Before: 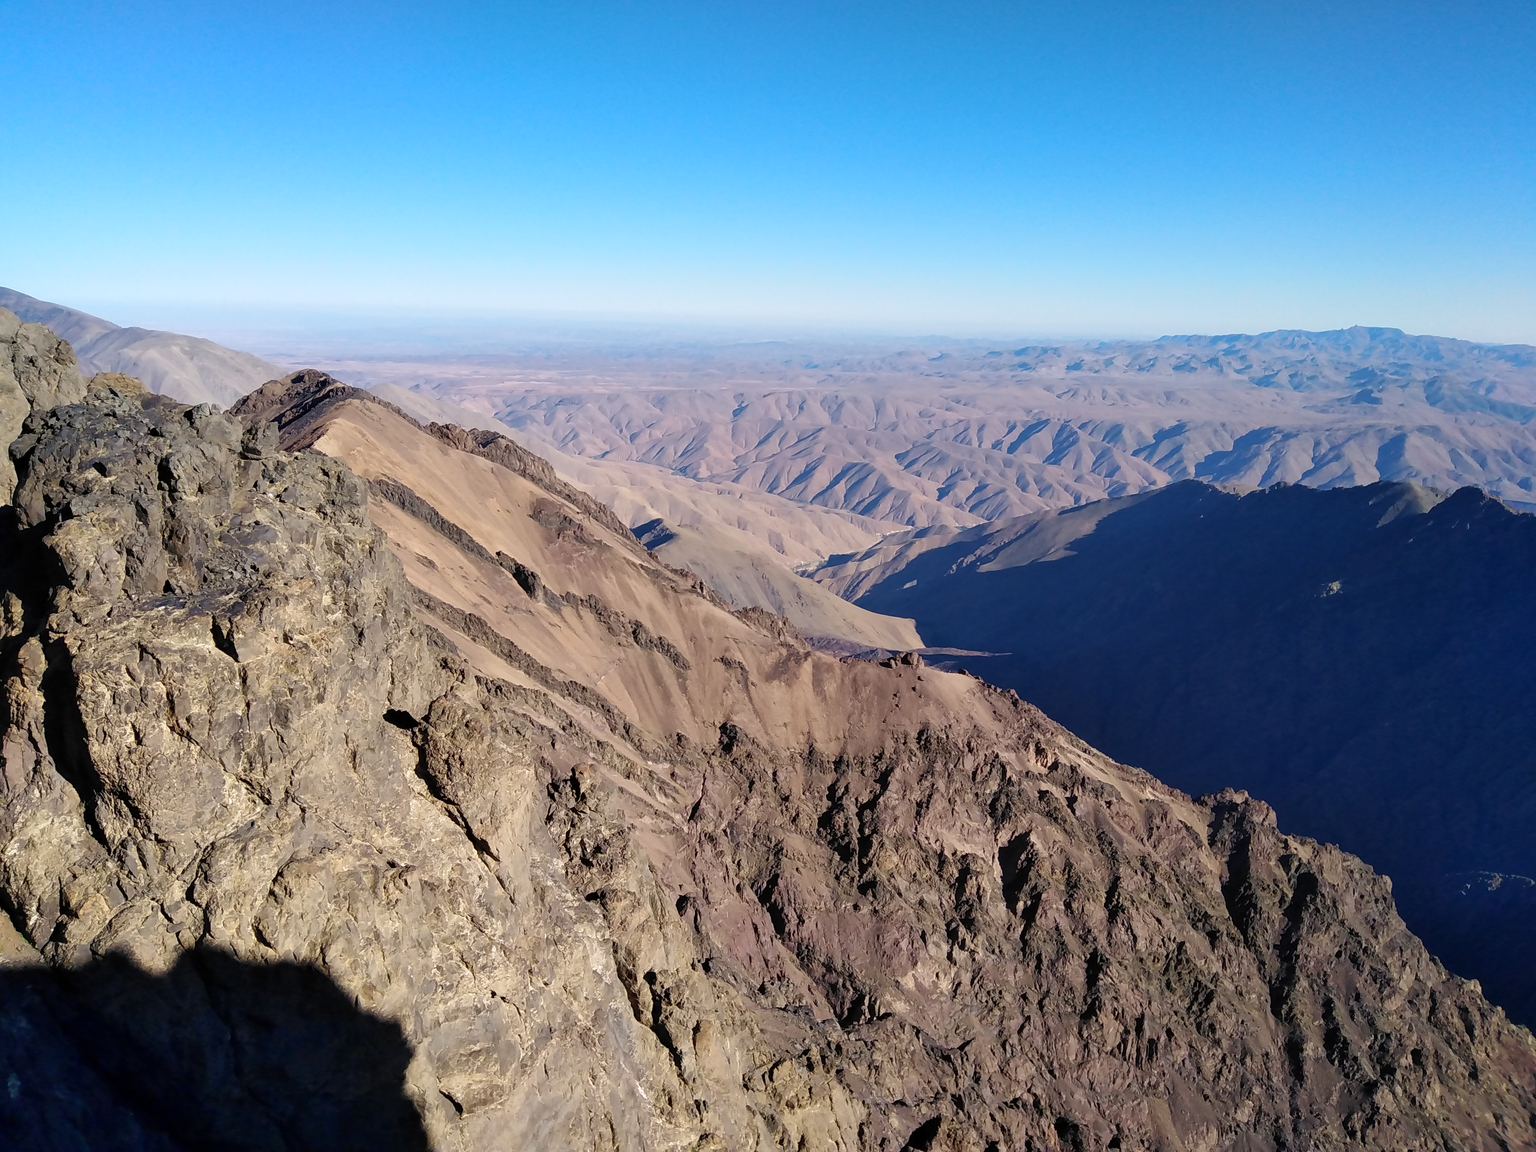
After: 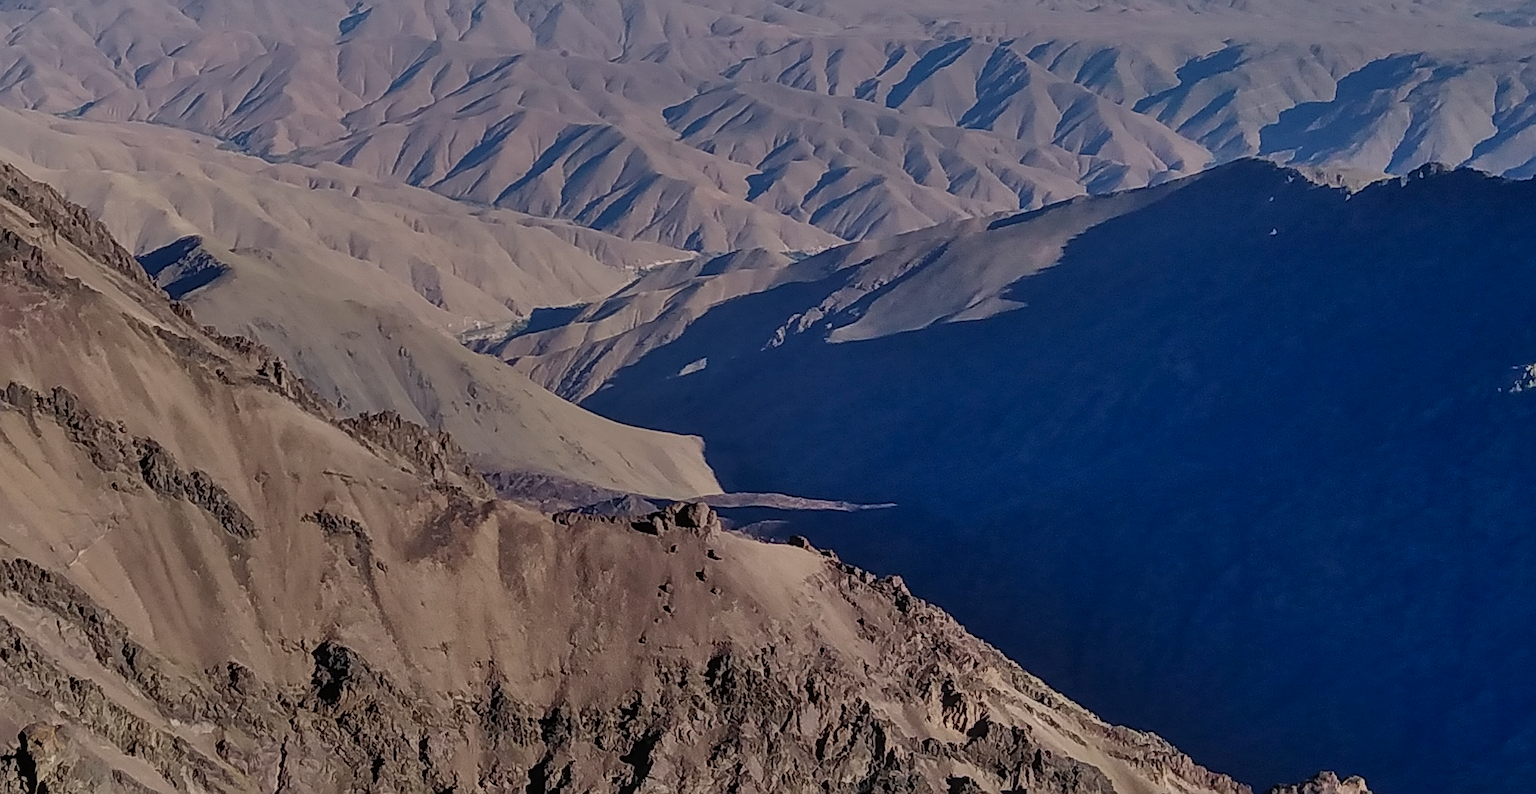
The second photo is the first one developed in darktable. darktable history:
crop: left 36.607%, top 34.735%, right 13.146%, bottom 30.611%
shadows and highlights: low approximation 0.01, soften with gaussian
exposure: exposure -1 EV, compensate highlight preservation false
white balance: emerald 1
local contrast: detail 110%
sharpen: on, module defaults
contrast brightness saturation: contrast 0.05
